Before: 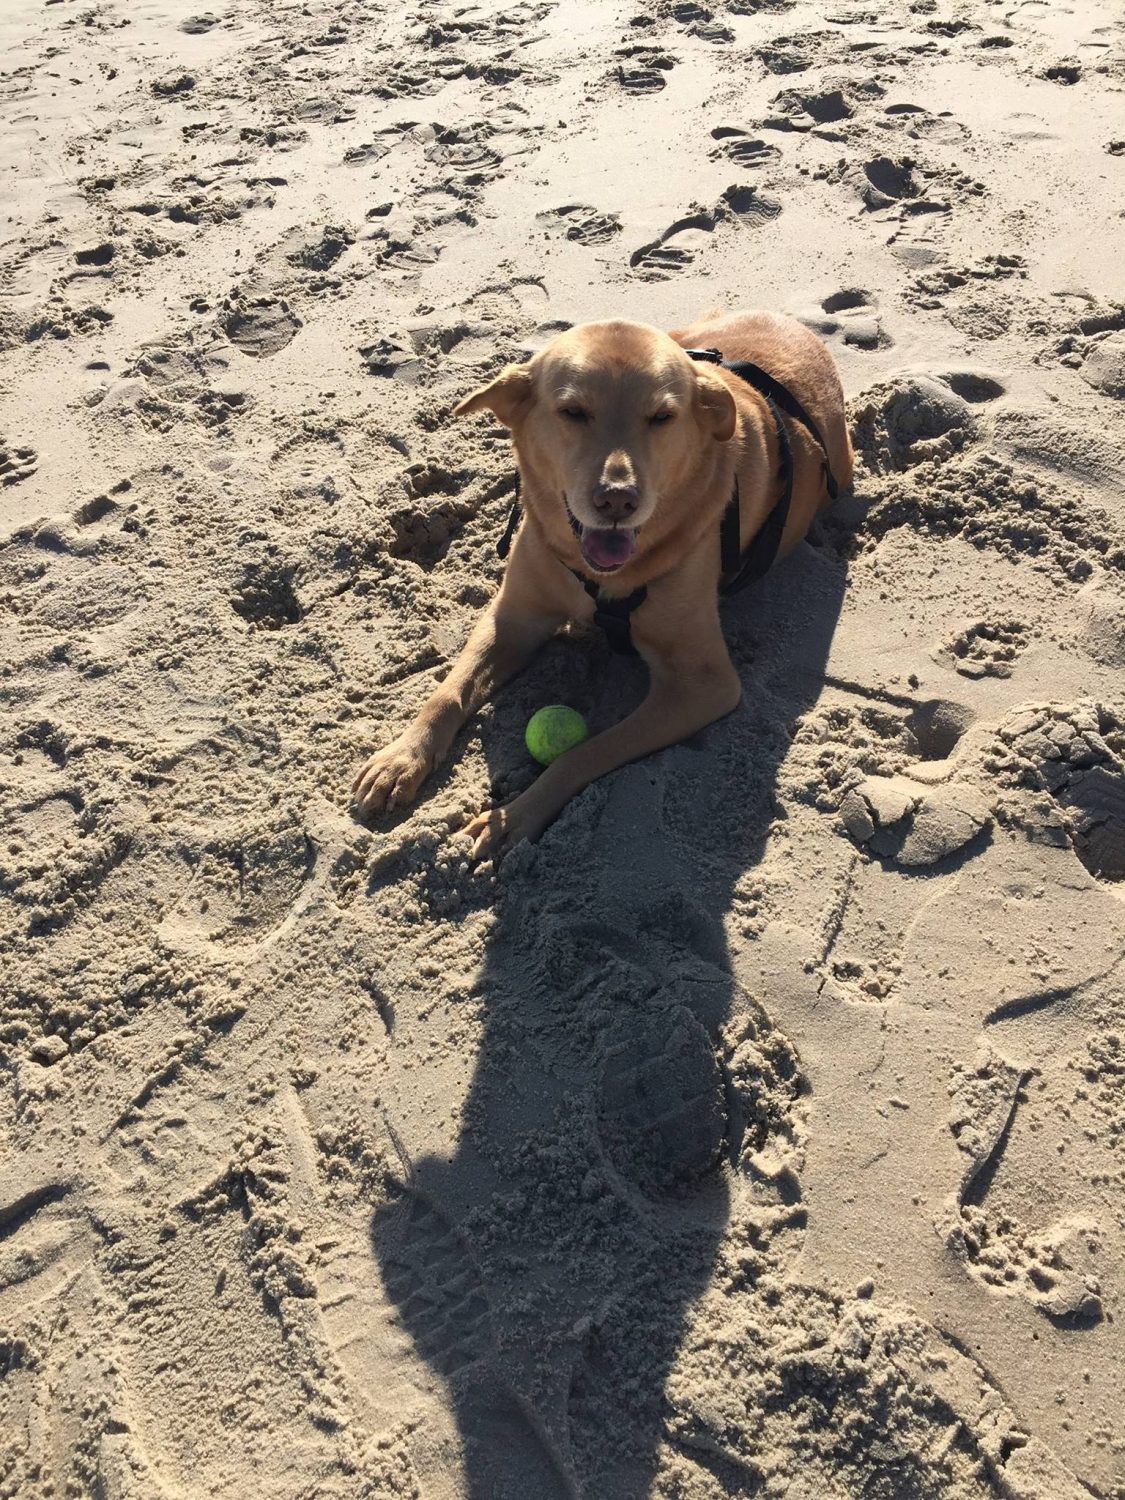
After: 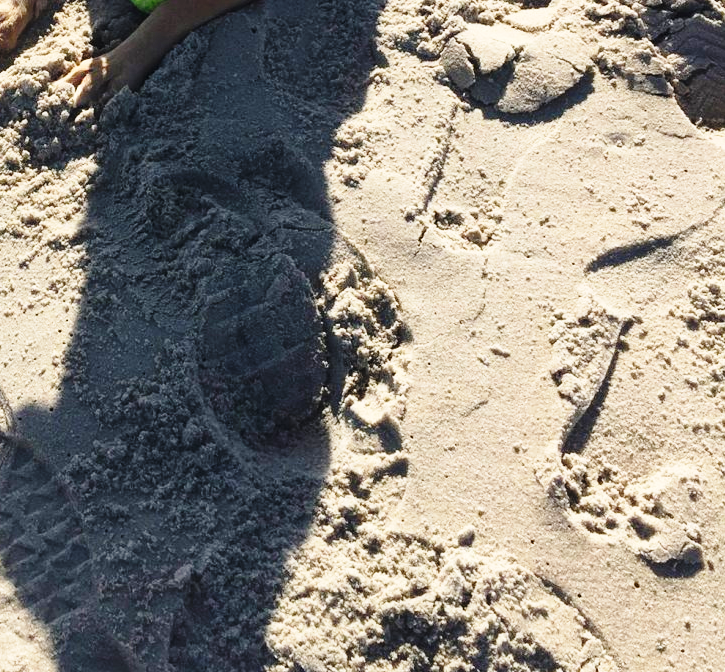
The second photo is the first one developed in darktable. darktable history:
base curve: curves: ch0 [(0, 0) (0.028, 0.03) (0.121, 0.232) (0.46, 0.748) (0.859, 0.968) (1, 1)], preserve colors none
crop and rotate: left 35.509%, top 50.238%, bottom 4.934%
